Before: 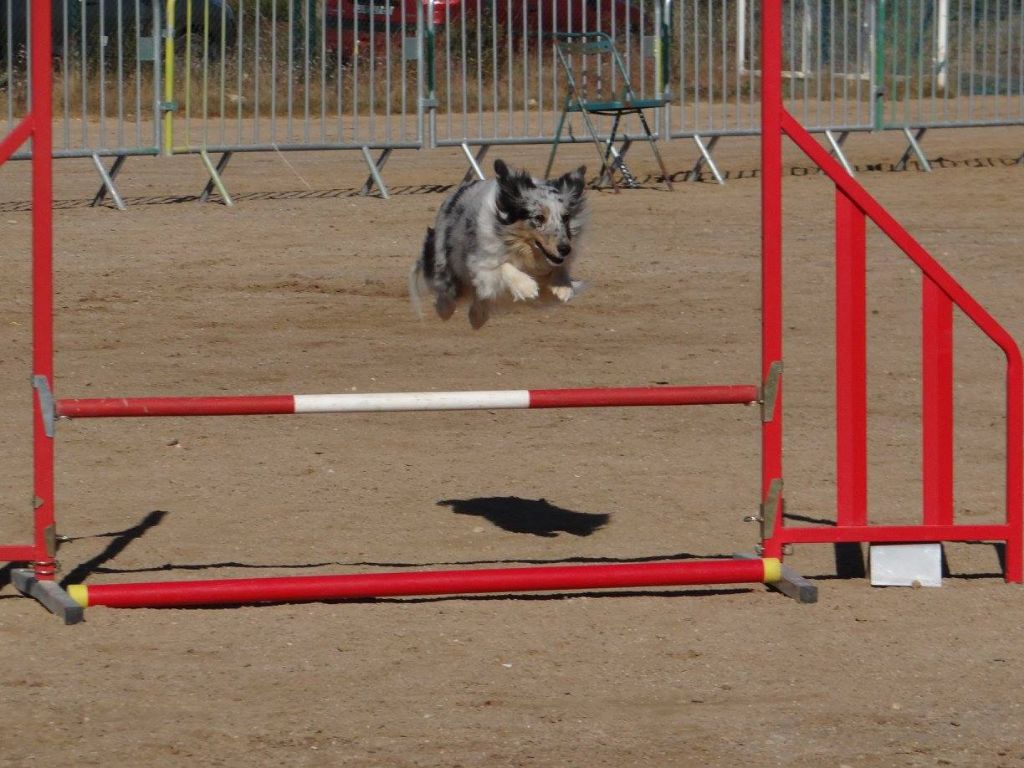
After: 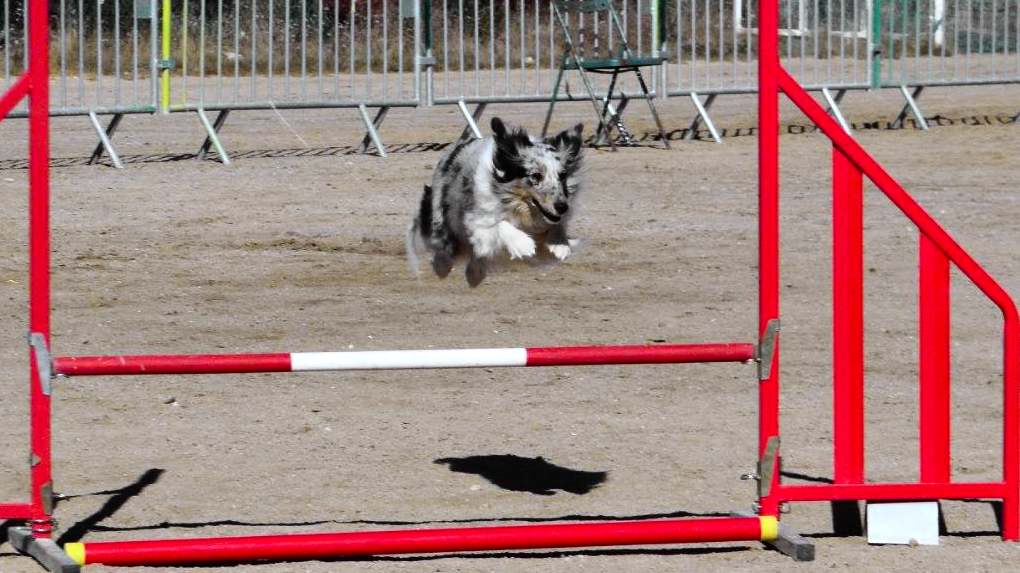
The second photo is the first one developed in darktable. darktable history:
white balance: red 0.926, green 1.003, blue 1.133
crop: left 0.387%, top 5.469%, bottom 19.809%
tone equalizer: -8 EV -0.75 EV, -7 EV -0.7 EV, -6 EV -0.6 EV, -5 EV -0.4 EV, -3 EV 0.4 EV, -2 EV 0.6 EV, -1 EV 0.7 EV, +0 EV 0.75 EV, edges refinement/feathering 500, mask exposure compensation -1.57 EV, preserve details no
tone curve: curves: ch0 [(0, 0) (0.062, 0.037) (0.142, 0.138) (0.359, 0.419) (0.469, 0.544) (0.634, 0.722) (0.839, 0.909) (0.998, 0.978)]; ch1 [(0, 0) (0.437, 0.408) (0.472, 0.47) (0.502, 0.503) (0.527, 0.523) (0.559, 0.573) (0.608, 0.665) (0.669, 0.748) (0.859, 0.899) (1, 1)]; ch2 [(0, 0) (0.33, 0.301) (0.421, 0.443) (0.473, 0.498) (0.502, 0.5) (0.535, 0.531) (0.575, 0.603) (0.608, 0.667) (1, 1)], color space Lab, independent channels, preserve colors none
